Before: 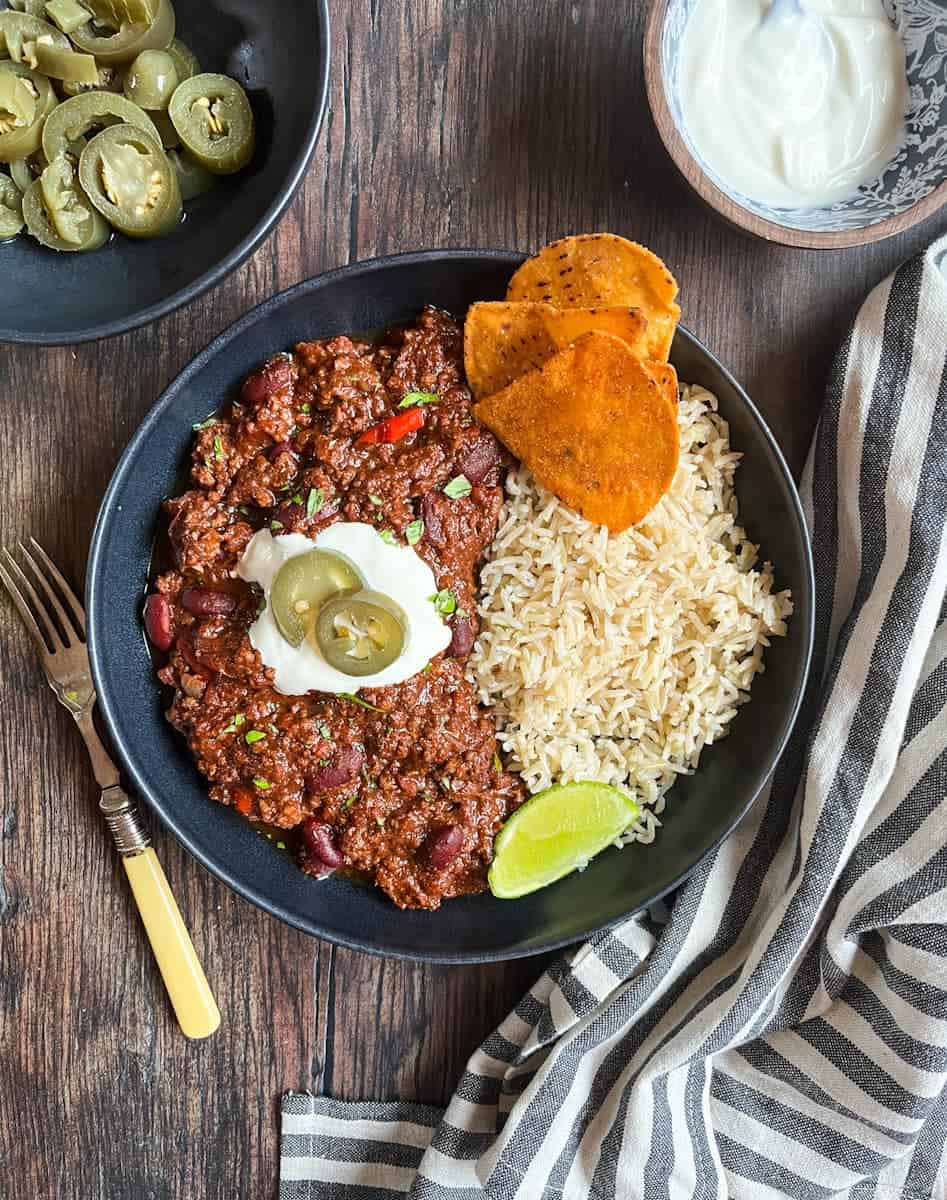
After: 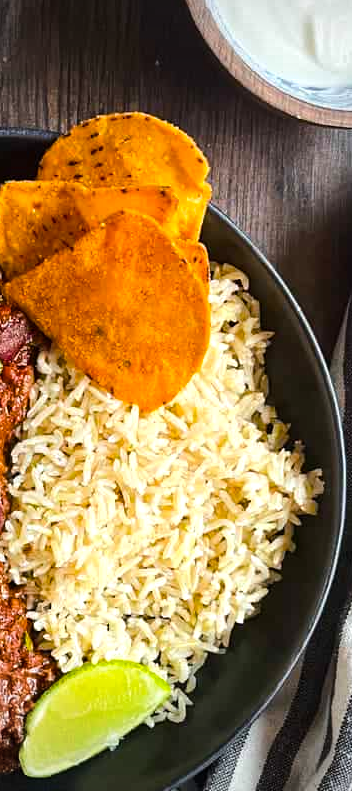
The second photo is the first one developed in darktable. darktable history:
crop and rotate: left 49.592%, top 10.096%, right 13.184%, bottom 23.914%
vignetting: width/height ratio 1.101
color balance rgb: perceptual saturation grading › global saturation 29.041%, perceptual saturation grading › mid-tones 11.915%, perceptual saturation grading › shadows 10.546%, global vibrance 9.578%
tone equalizer: -8 EV -0.393 EV, -7 EV -0.382 EV, -6 EV -0.368 EV, -5 EV -0.261 EV, -3 EV 0.229 EV, -2 EV 0.319 EV, -1 EV 0.363 EV, +0 EV 0.43 EV, edges refinement/feathering 500, mask exposure compensation -1.57 EV, preserve details no
